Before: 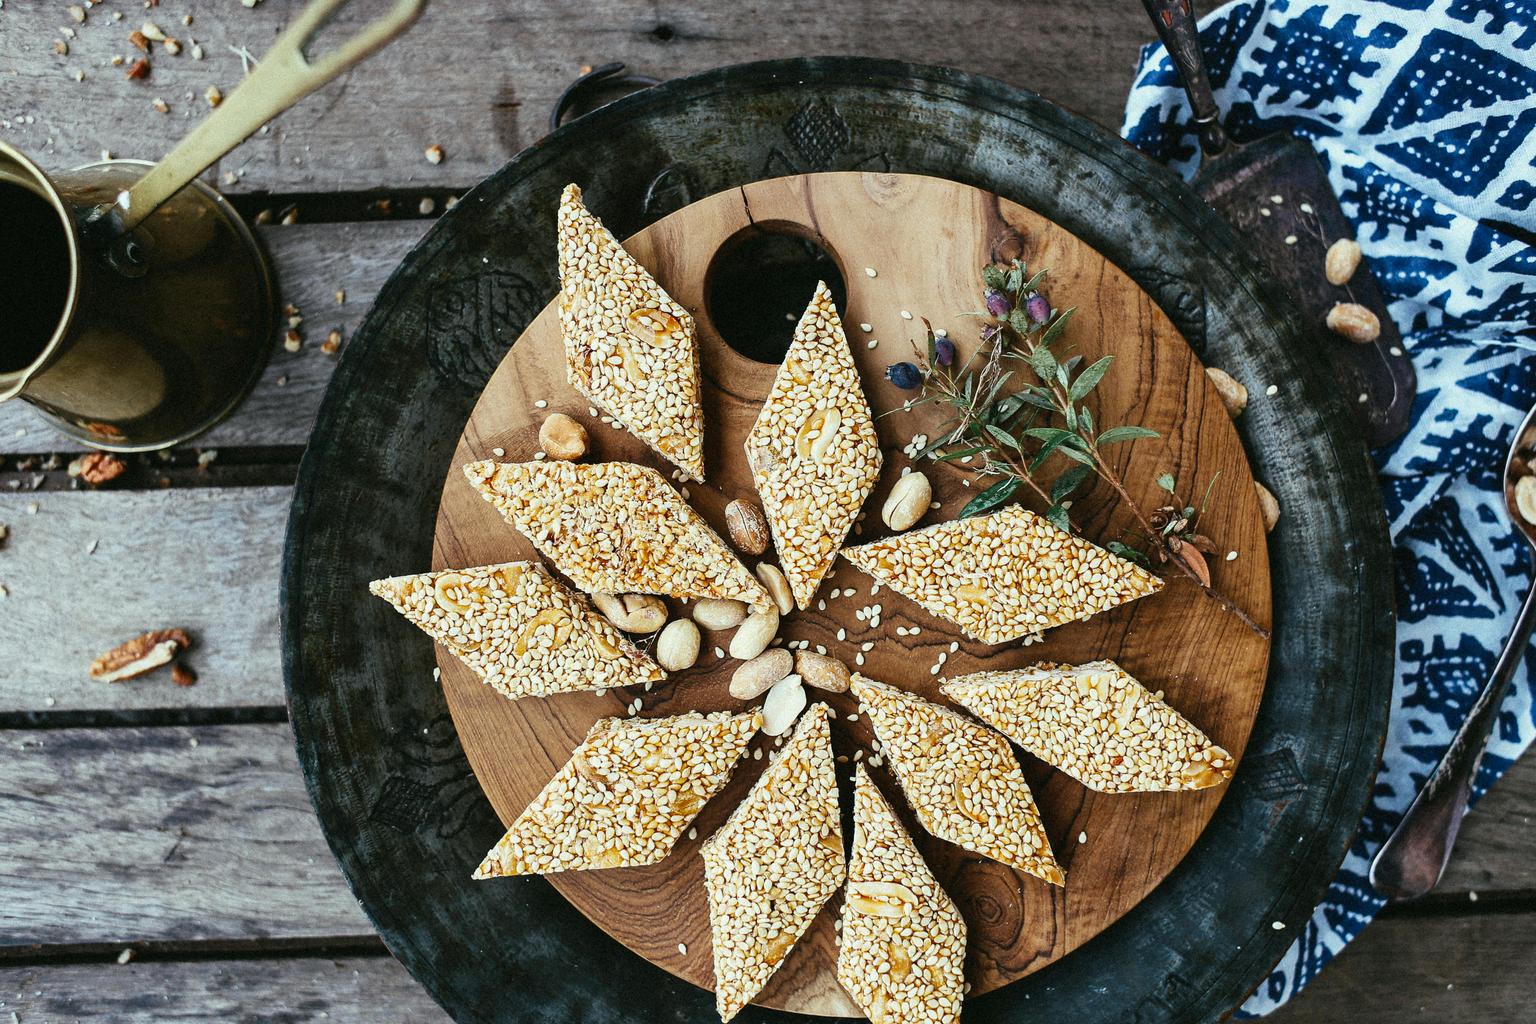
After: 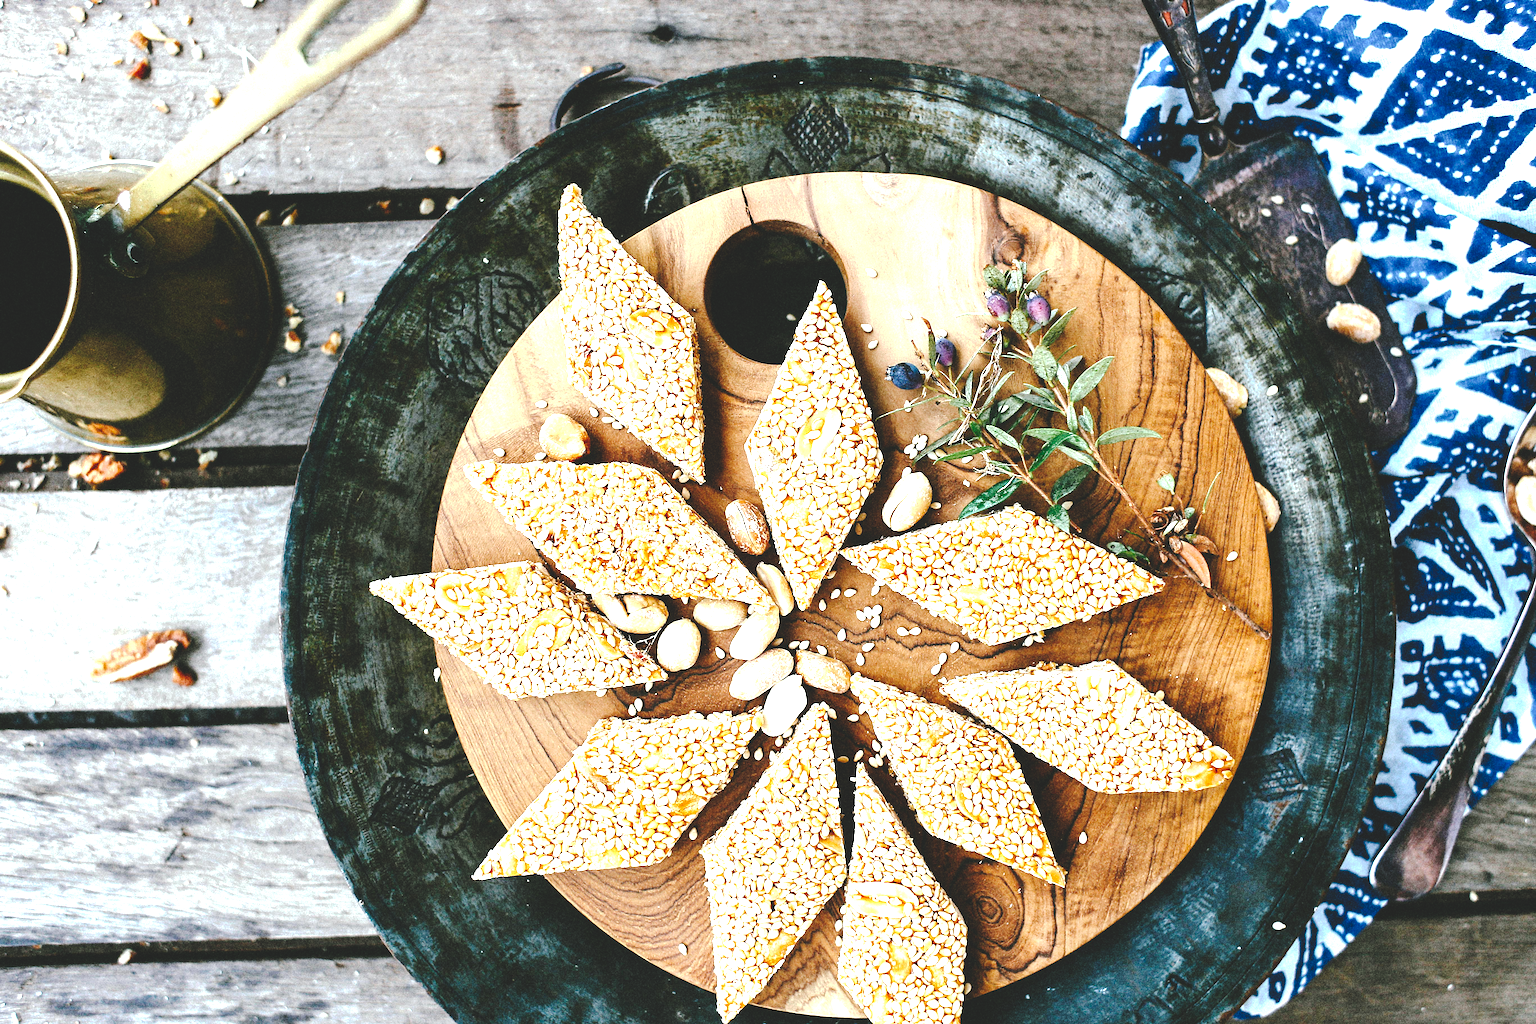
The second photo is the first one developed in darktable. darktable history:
tone curve: curves: ch0 [(0, 0) (0.003, 0.14) (0.011, 0.141) (0.025, 0.141) (0.044, 0.142) (0.069, 0.146) (0.1, 0.151) (0.136, 0.16) (0.177, 0.182) (0.224, 0.214) (0.277, 0.272) (0.335, 0.35) (0.399, 0.453) (0.468, 0.548) (0.543, 0.634) (0.623, 0.715) (0.709, 0.778) (0.801, 0.848) (0.898, 0.902) (1, 1)], preserve colors none
exposure: black level correction 0, exposure 1.388 EV, compensate exposure bias true, compensate highlight preservation false
